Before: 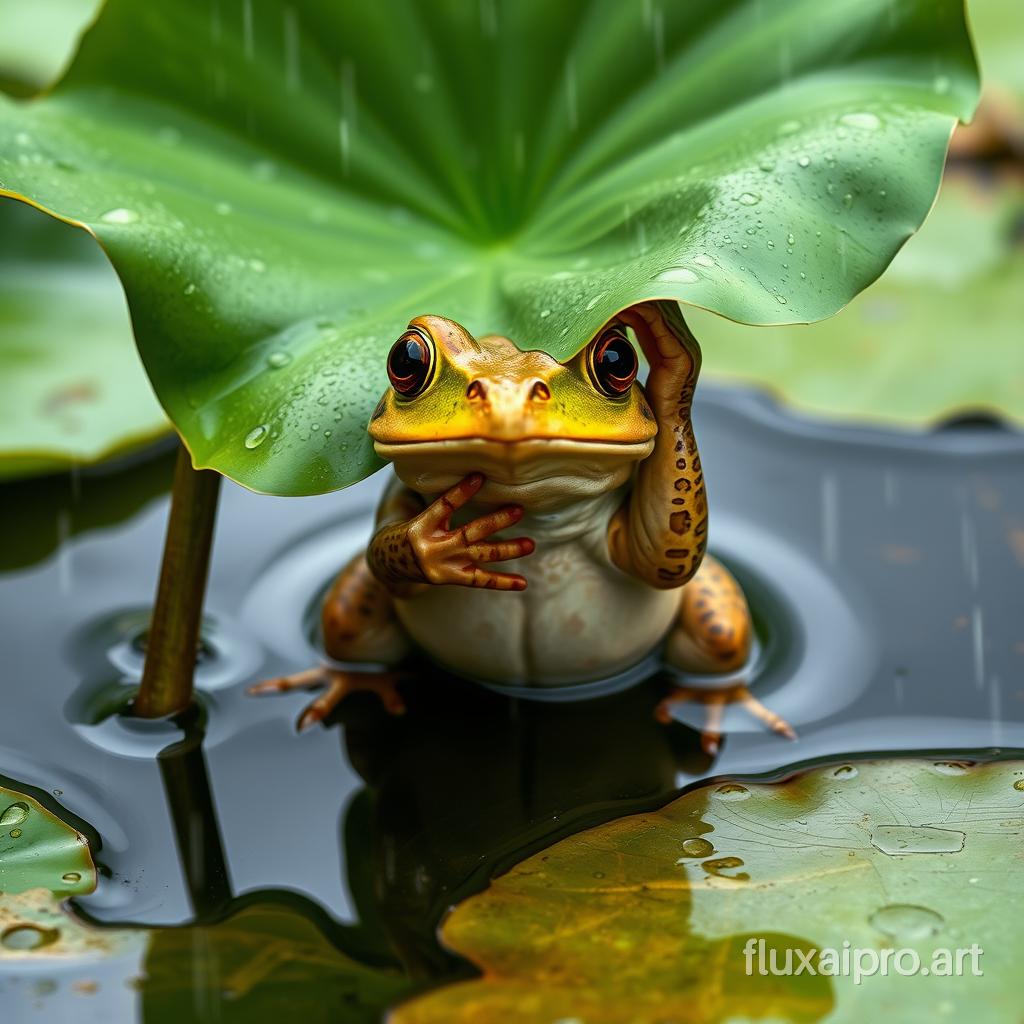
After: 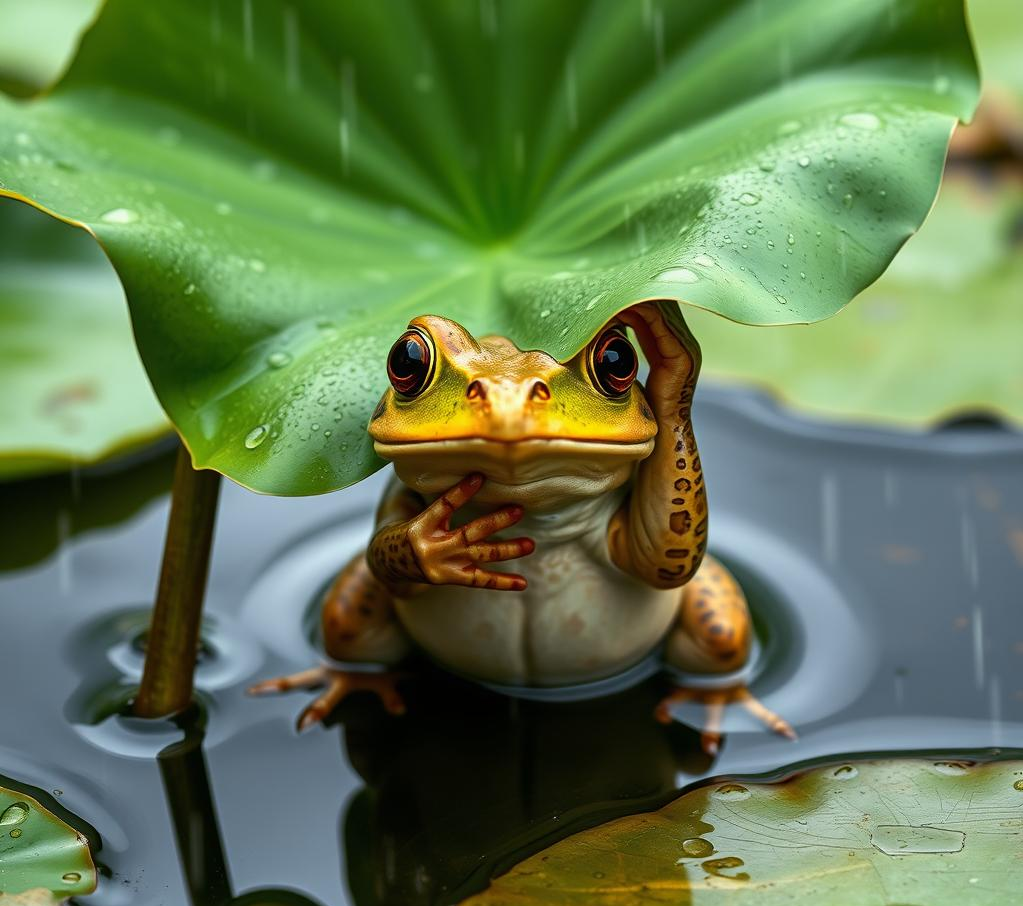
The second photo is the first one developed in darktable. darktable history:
crop and rotate: top 0%, bottom 11.462%
